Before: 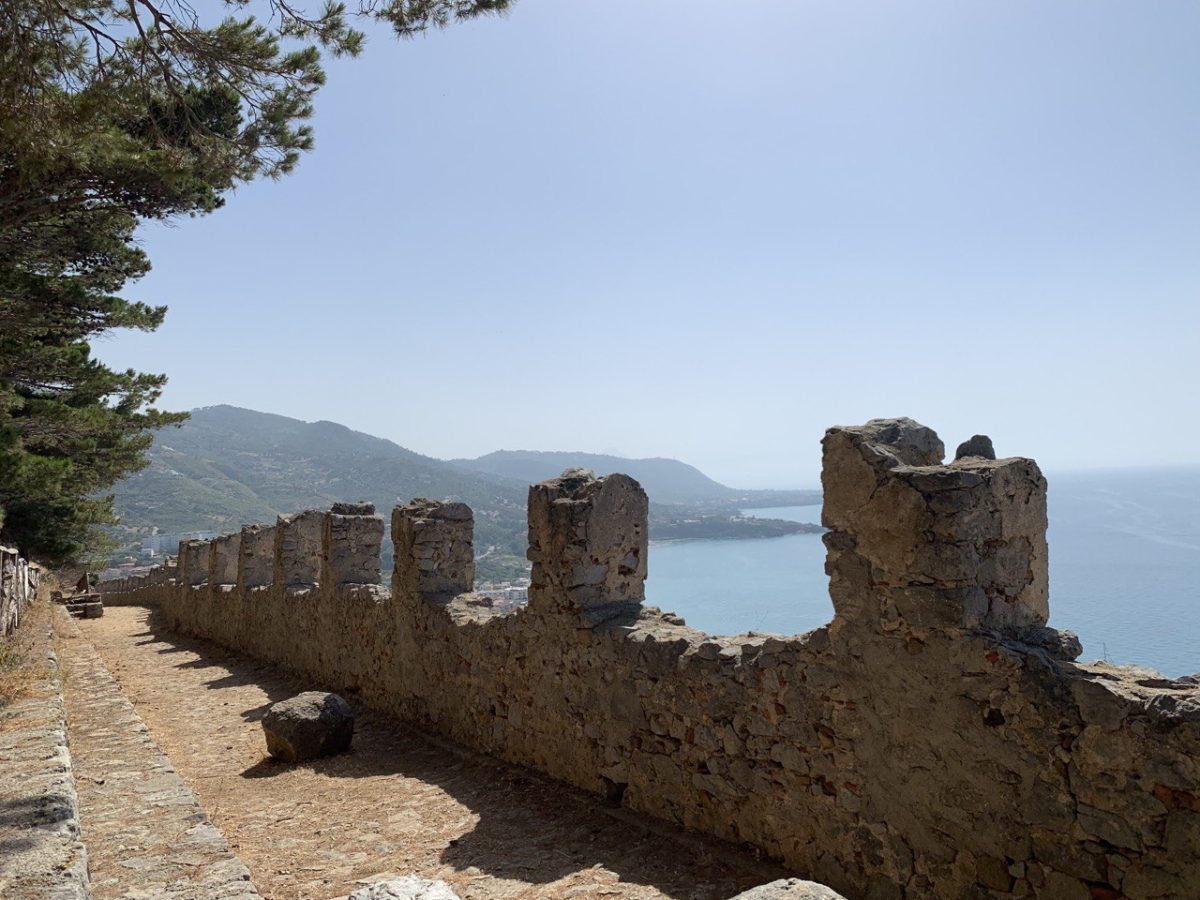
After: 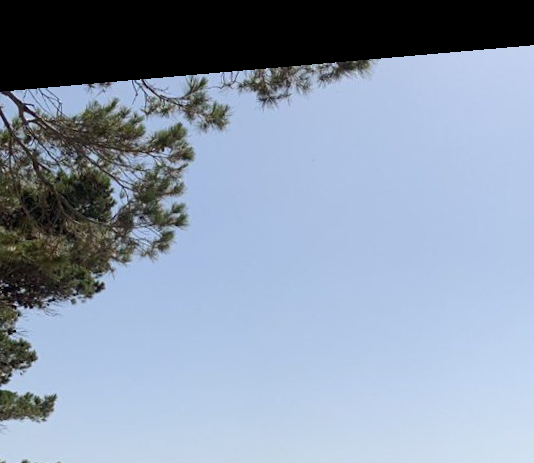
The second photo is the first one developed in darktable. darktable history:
rotate and perspective: rotation -4.98°, automatic cropping off
crop and rotate: left 10.817%, top 0.062%, right 47.194%, bottom 53.626%
